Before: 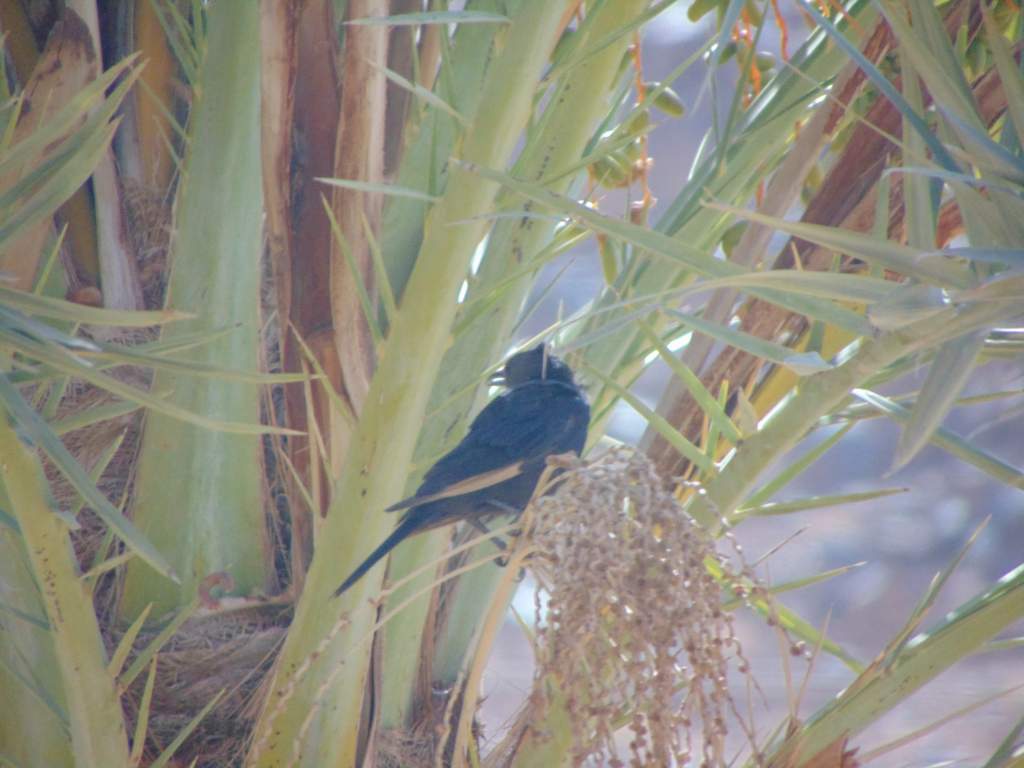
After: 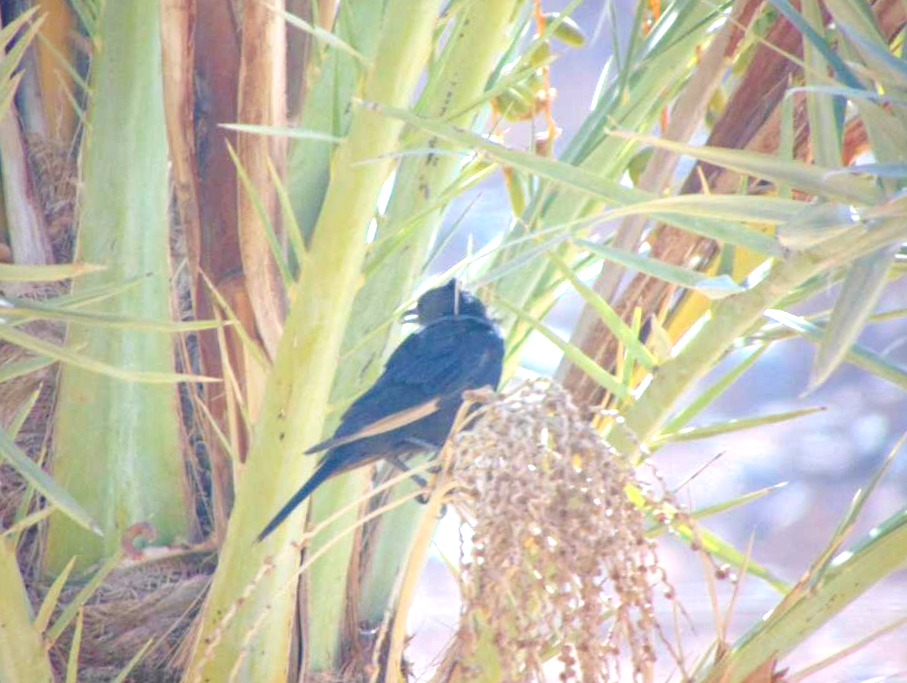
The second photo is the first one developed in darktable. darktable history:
crop and rotate: angle 2.63°, left 6.015%, top 5.696%
exposure: black level correction 0, exposure 1 EV, compensate highlight preservation false
haze removal: compatibility mode true, adaptive false
